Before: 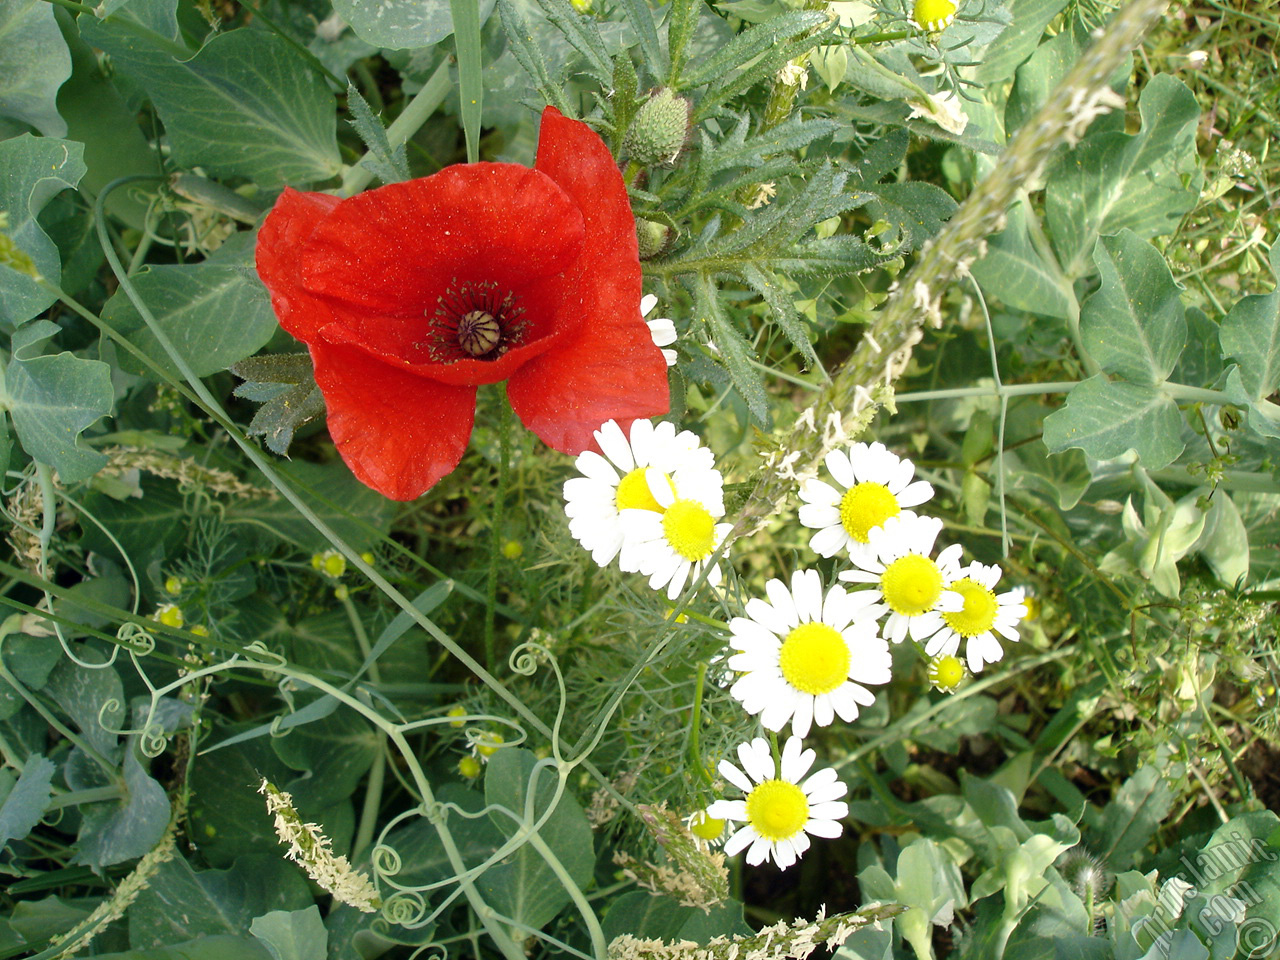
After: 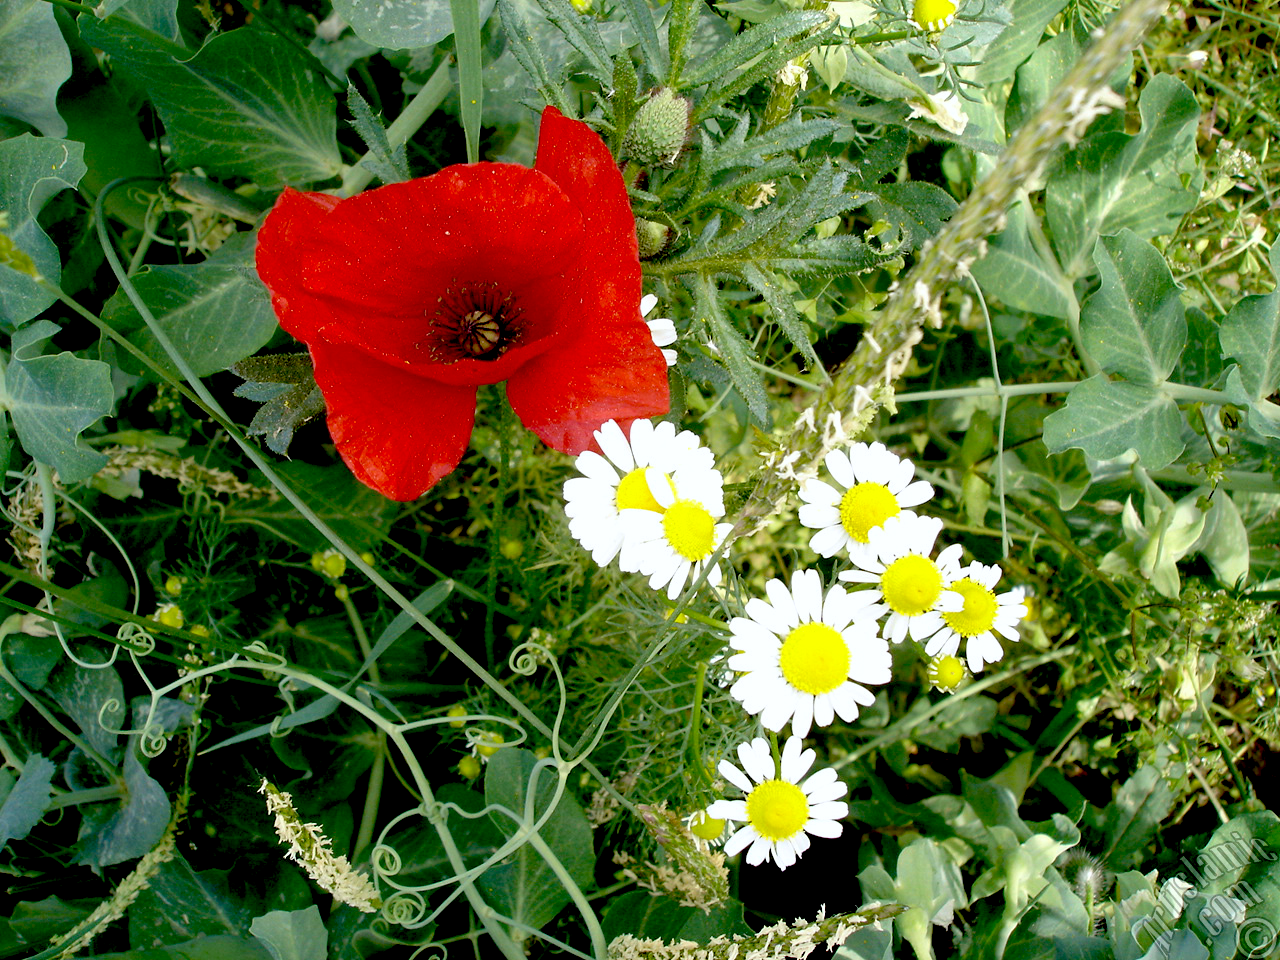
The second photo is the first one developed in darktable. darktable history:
exposure: black level correction 0.047, exposure 0.013 EV, compensate highlight preservation false
white balance: red 0.983, blue 1.036
